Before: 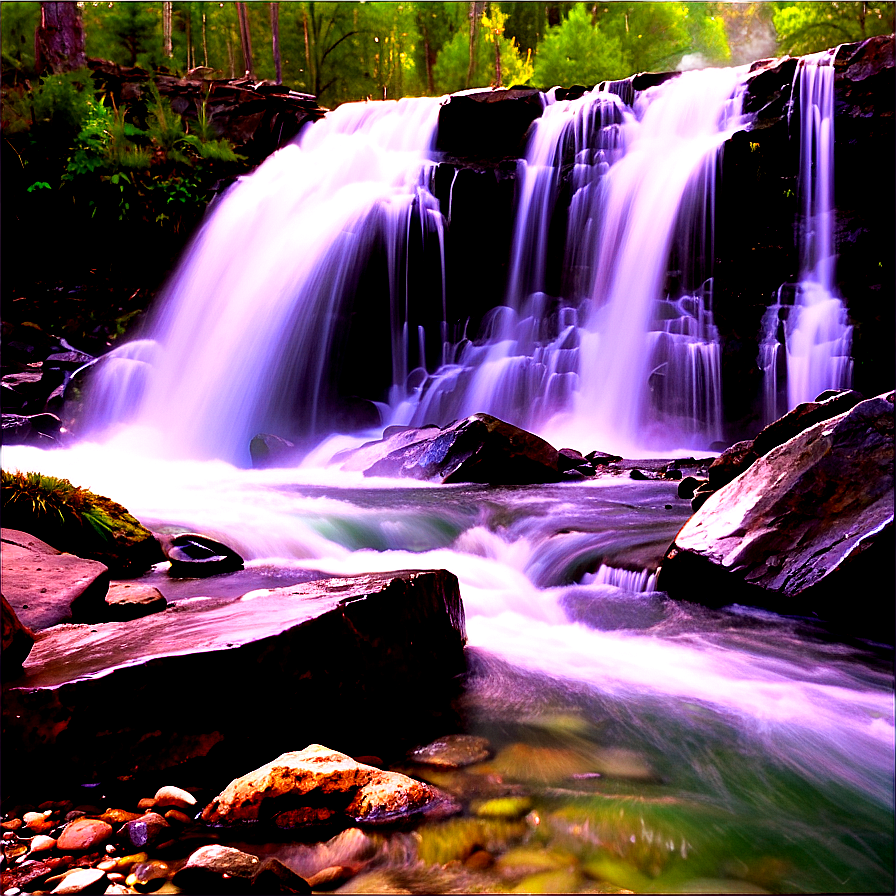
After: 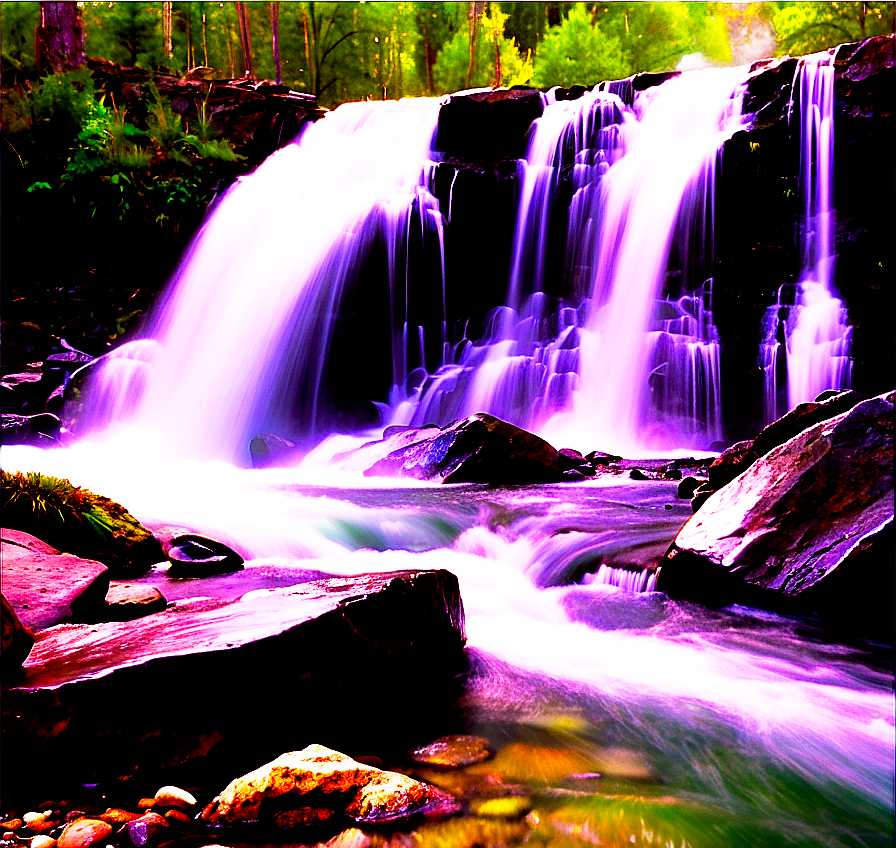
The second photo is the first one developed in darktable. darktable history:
crop and rotate: top 0.01%, bottom 5.259%
base curve: curves: ch0 [(0, 0) (0.005, 0.002) (0.193, 0.295) (0.399, 0.664) (0.75, 0.928) (1, 1)], exposure shift 0.568, preserve colors none
exposure: exposure 0.124 EV, compensate exposure bias true, compensate highlight preservation false
color balance rgb: power › hue 324.25°, perceptual saturation grading › global saturation 31.25%
